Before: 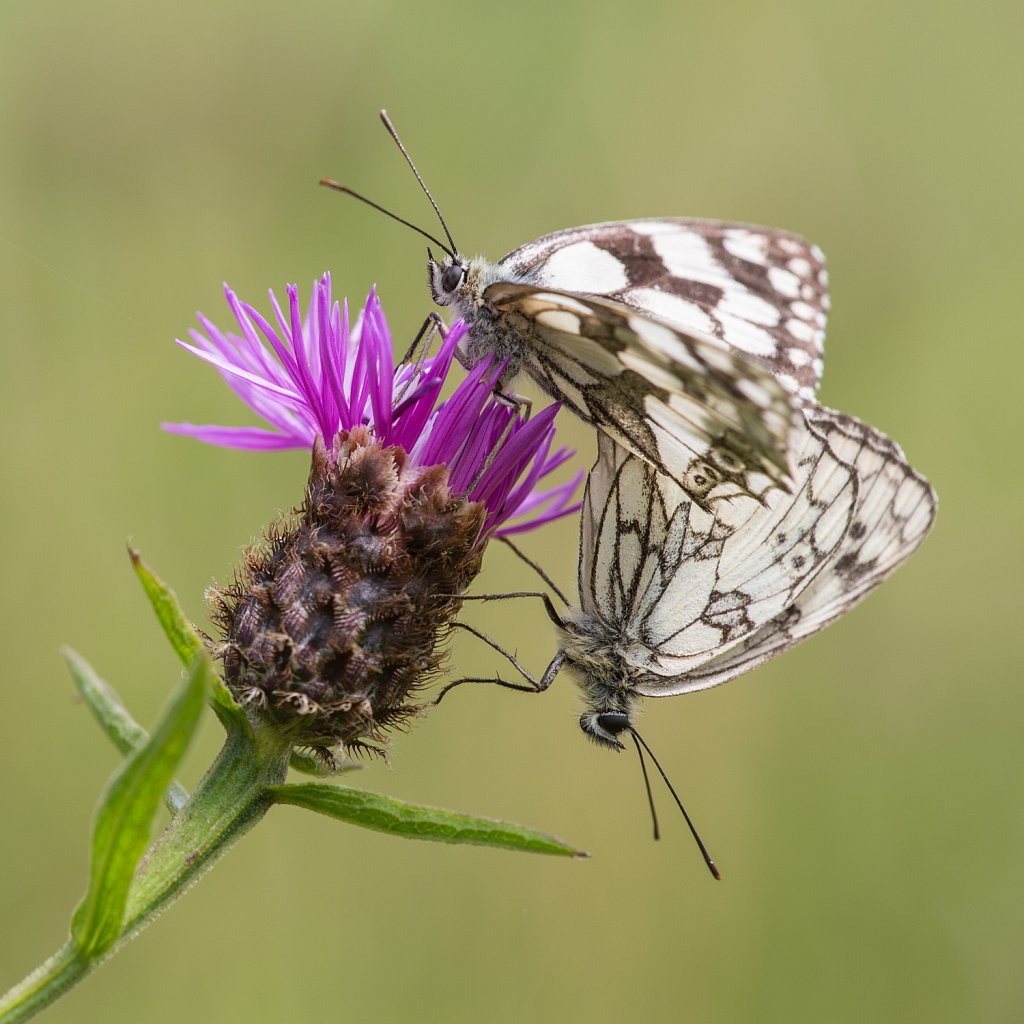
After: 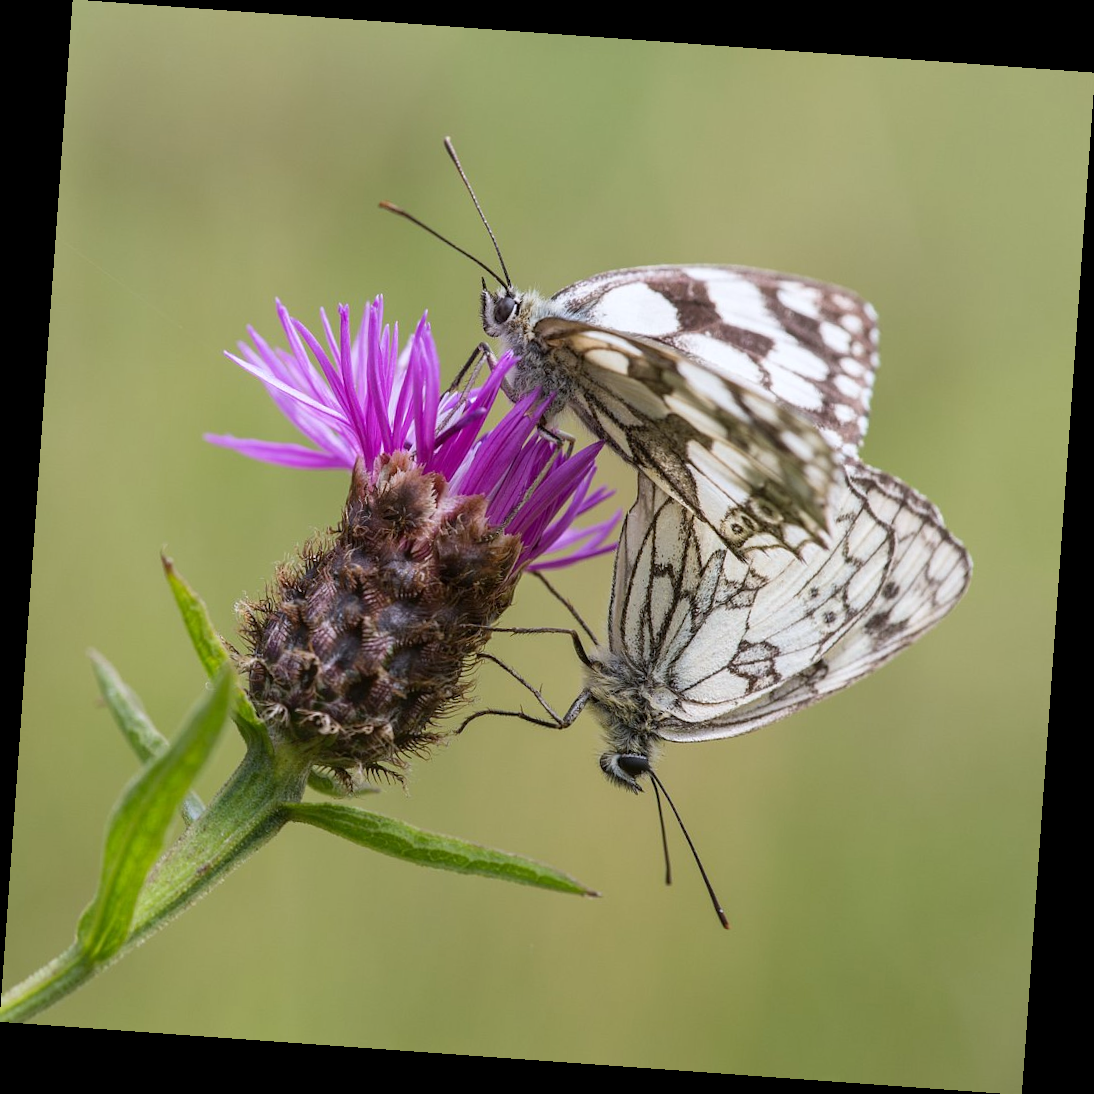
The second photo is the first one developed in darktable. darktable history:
rotate and perspective: rotation 4.1°, automatic cropping off
white balance: red 0.983, blue 1.036
